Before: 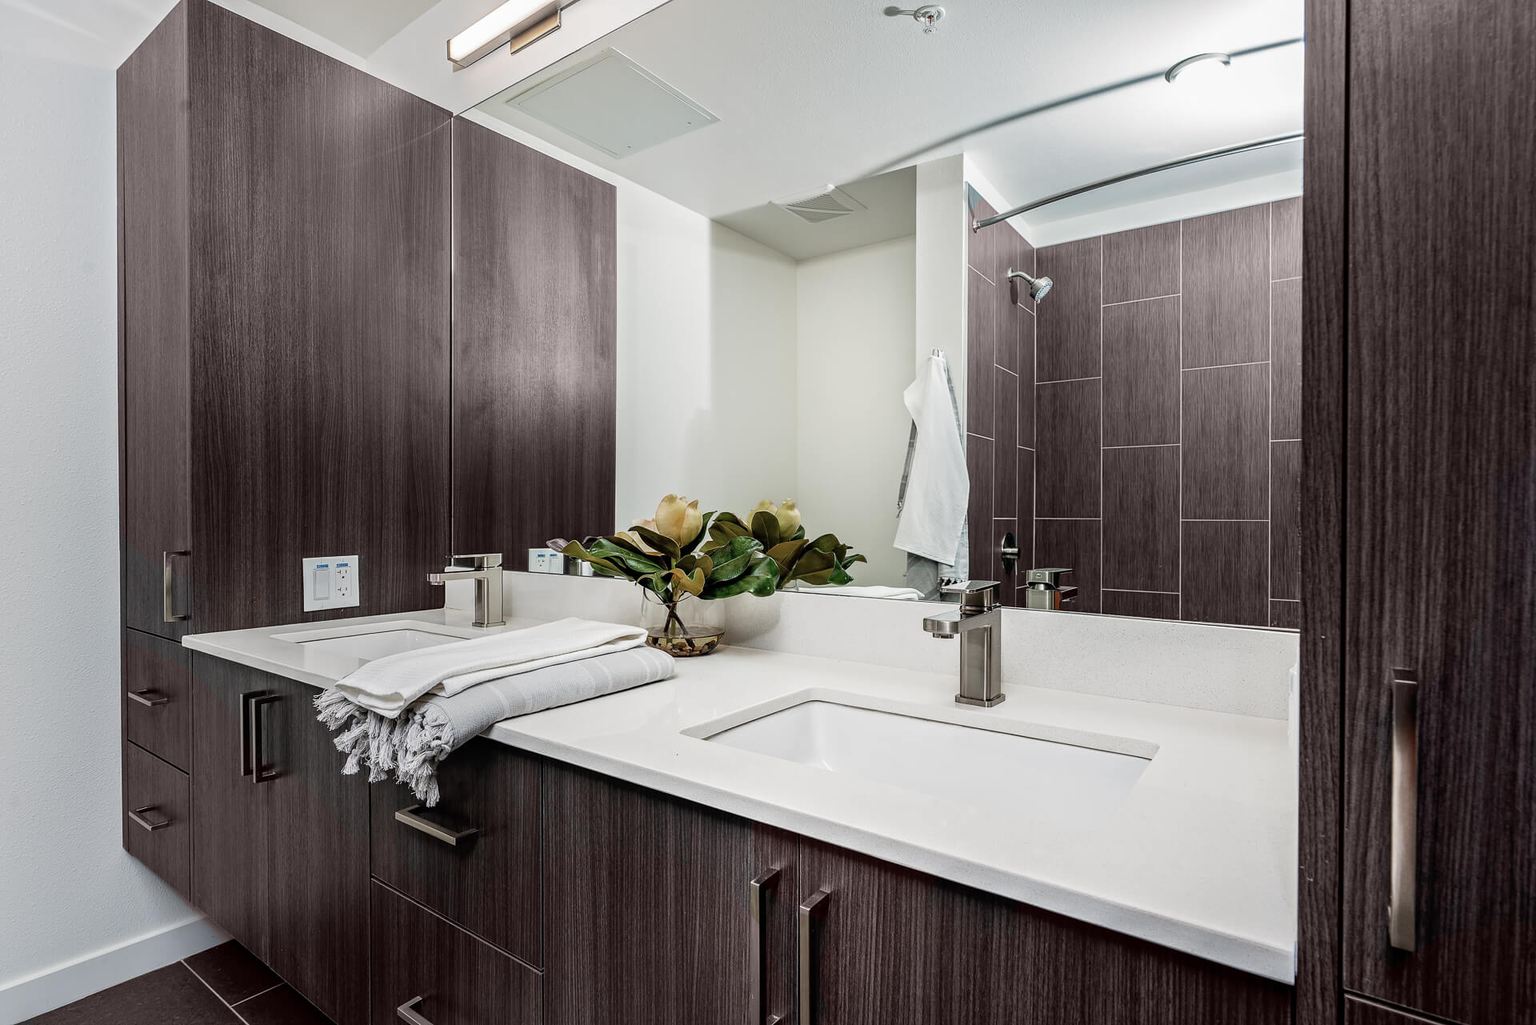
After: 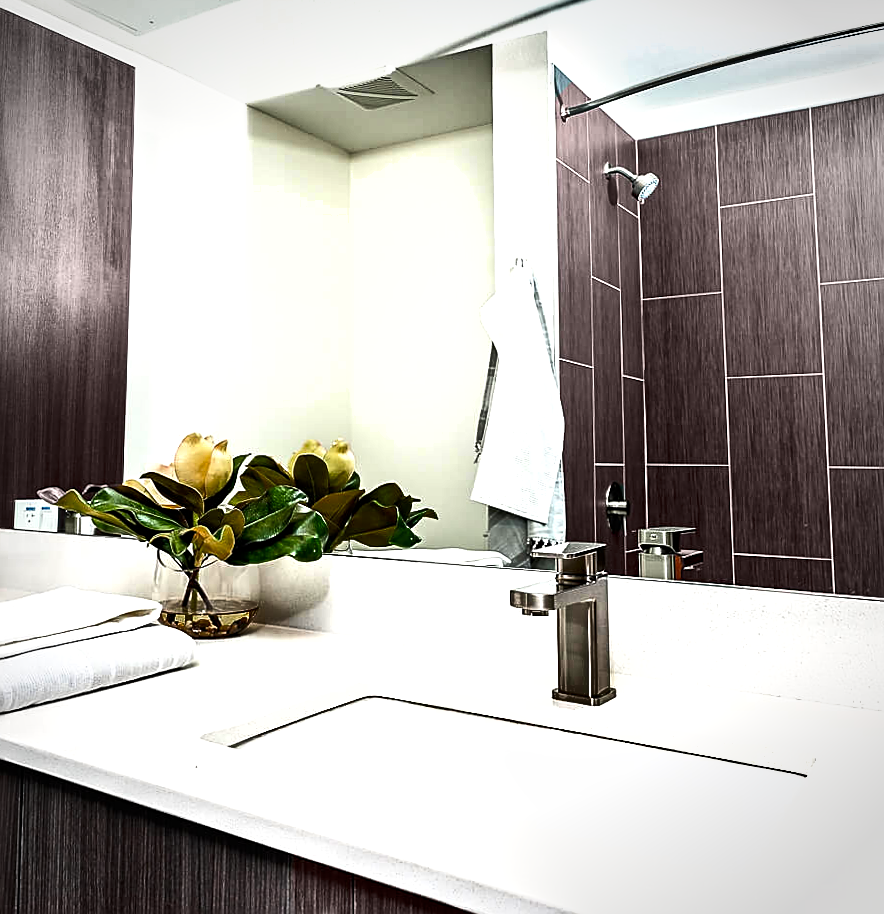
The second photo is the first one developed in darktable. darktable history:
shadows and highlights: soften with gaussian
crop: left 32.075%, top 10.976%, right 18.355%, bottom 17.596%
exposure: exposure 0.559 EV, compensate highlight preservation false
contrast brightness saturation: contrast 0.13, brightness -0.05, saturation 0.16
rotate and perspective: rotation 0.215°, lens shift (vertical) -0.139, crop left 0.069, crop right 0.939, crop top 0.002, crop bottom 0.996
sharpen: on, module defaults
color balance rgb: linear chroma grading › global chroma 10%, global vibrance 10%, contrast 15%, saturation formula JzAzBz (2021)
vignetting: fall-off radius 45%, brightness -0.33
